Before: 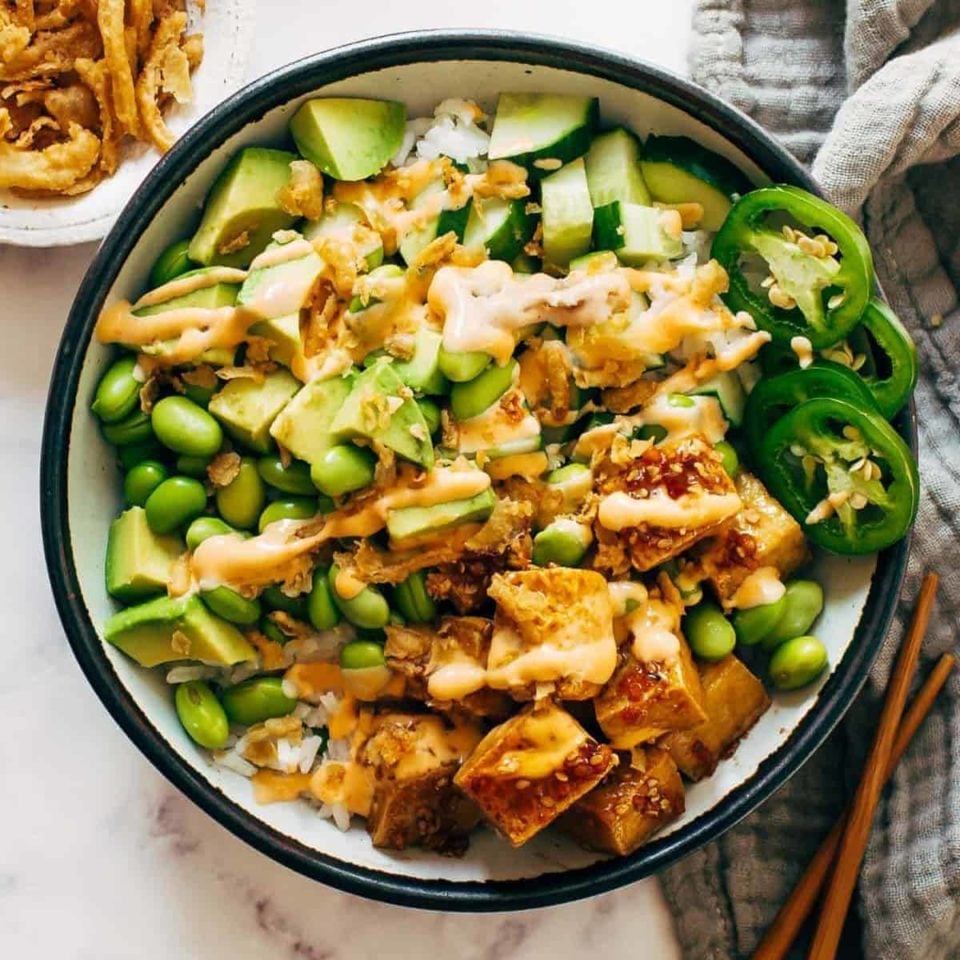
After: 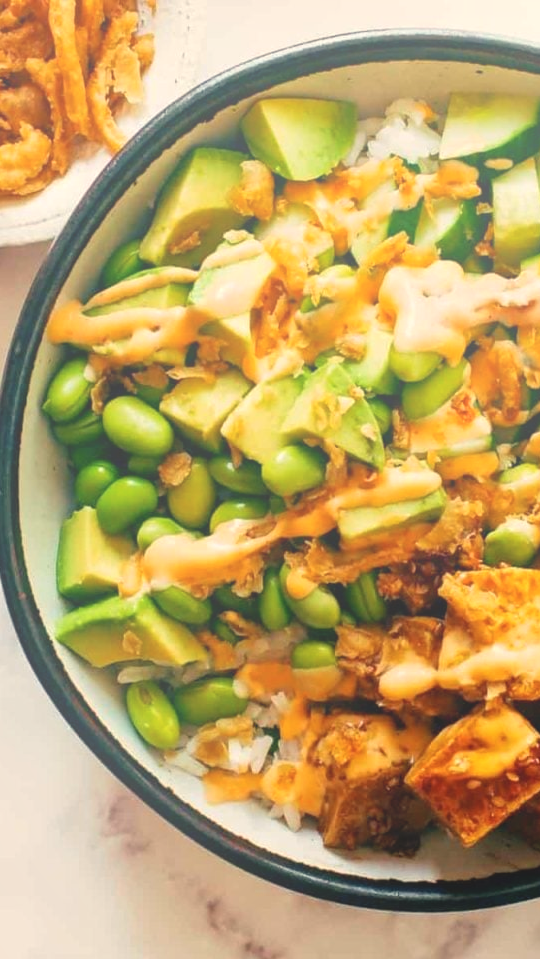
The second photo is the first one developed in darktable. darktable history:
white balance: red 1.045, blue 0.932
color correction: highlights a* -0.182, highlights b* -0.124
shadows and highlights: soften with gaussian
bloom: size 38%, threshold 95%, strength 30%
crop: left 5.114%, right 38.589%
